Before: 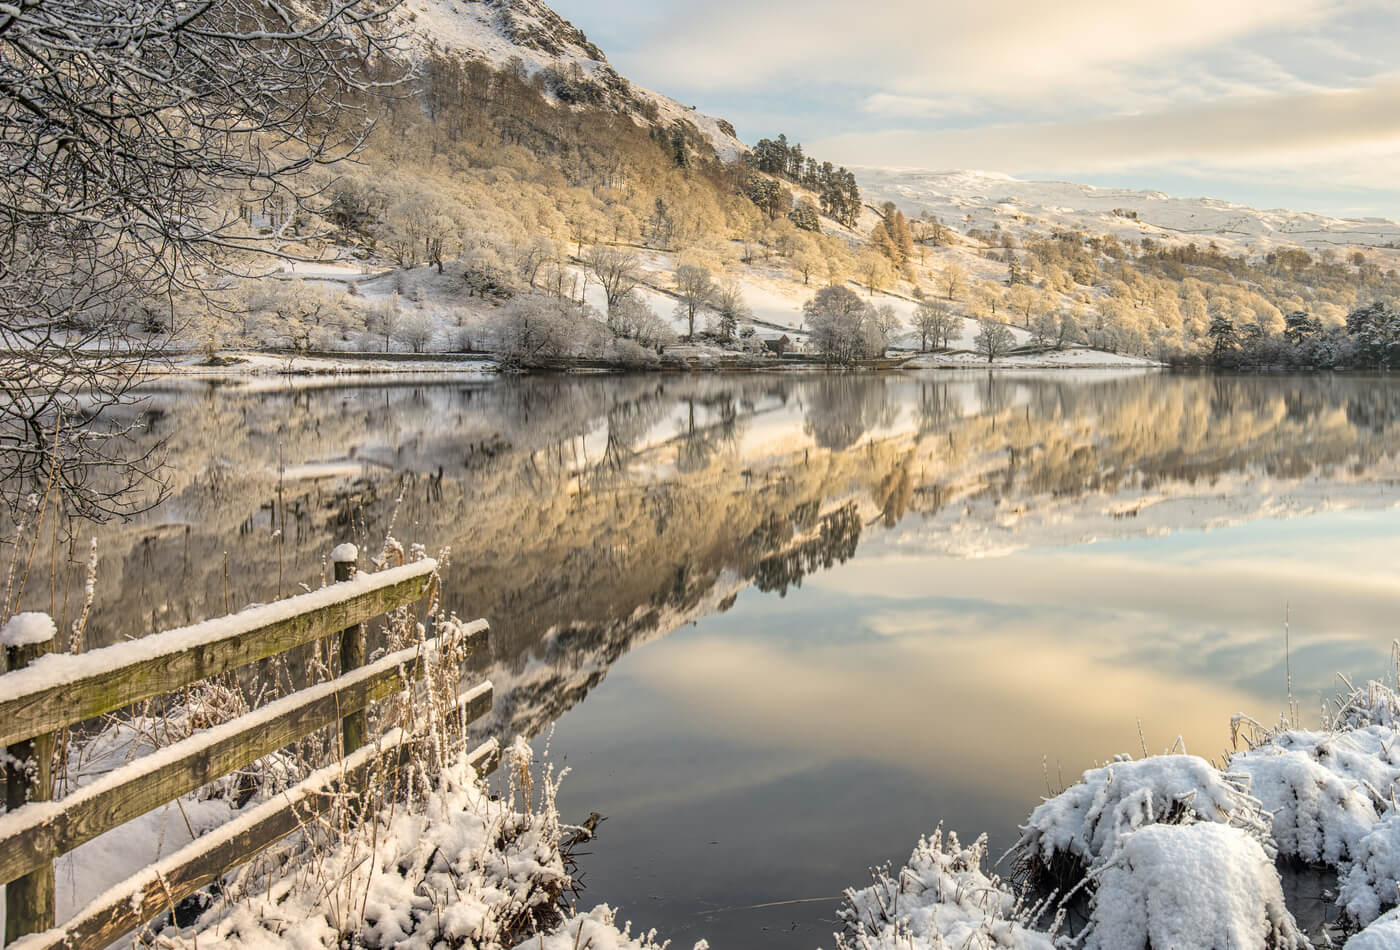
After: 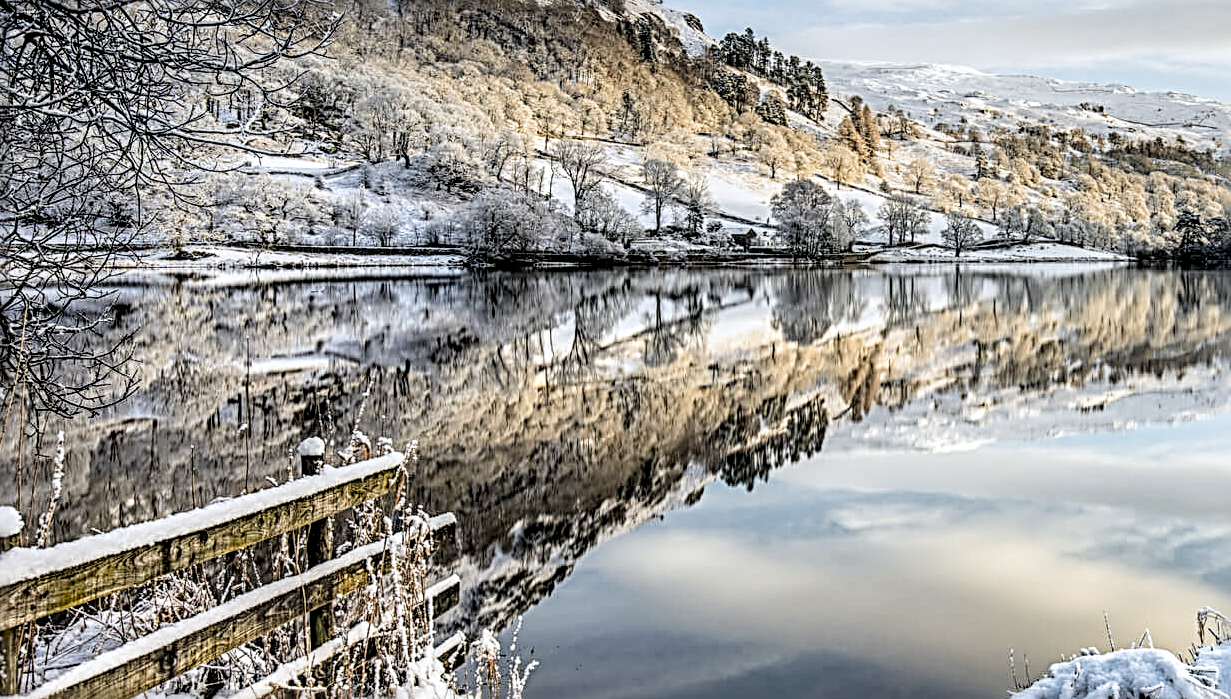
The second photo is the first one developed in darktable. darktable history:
filmic rgb: black relative exposure -5 EV, white relative exposure 3.5 EV, hardness 3.19, contrast 1.3, highlights saturation mix -50%
white balance: red 0.926, green 1.003, blue 1.133
levels: levels [0, 0.492, 0.984]
sharpen: radius 3.69, amount 0.928
local contrast: detail 160%
color zones: curves: ch1 [(0.235, 0.558) (0.75, 0.5)]; ch2 [(0.25, 0.462) (0.749, 0.457)], mix 40.67%
crop and rotate: left 2.425%, top 11.305%, right 9.6%, bottom 15.08%
contrast brightness saturation: saturation -0.05
